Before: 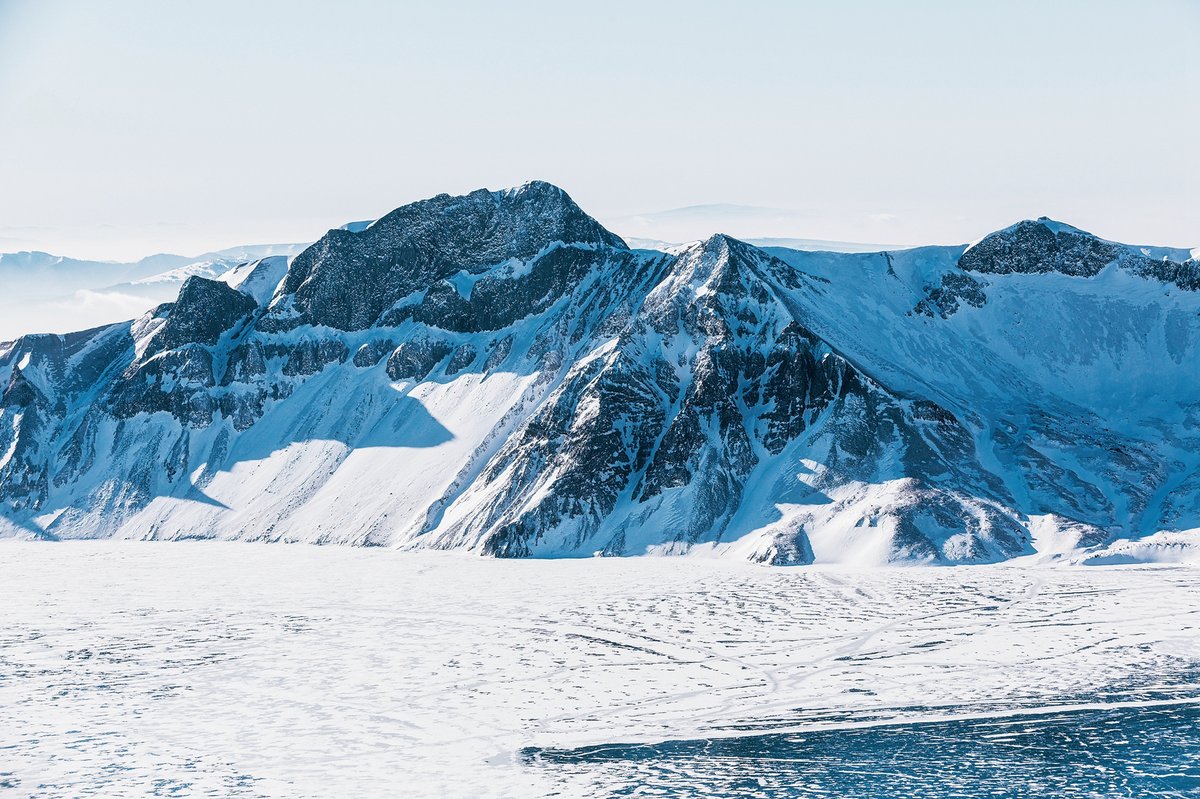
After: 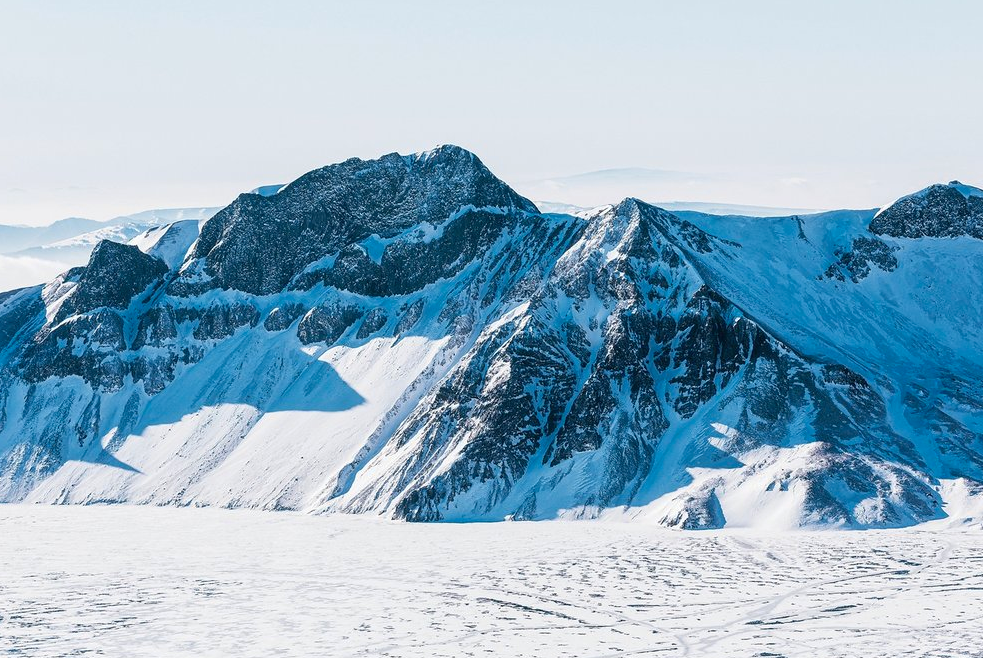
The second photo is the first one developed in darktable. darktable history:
crop and rotate: left 7.475%, top 4.567%, right 10.591%, bottom 13.058%
color correction: highlights b* -0.027, saturation 1.1
tone equalizer: edges refinement/feathering 500, mask exposure compensation -1.57 EV, preserve details guided filter
